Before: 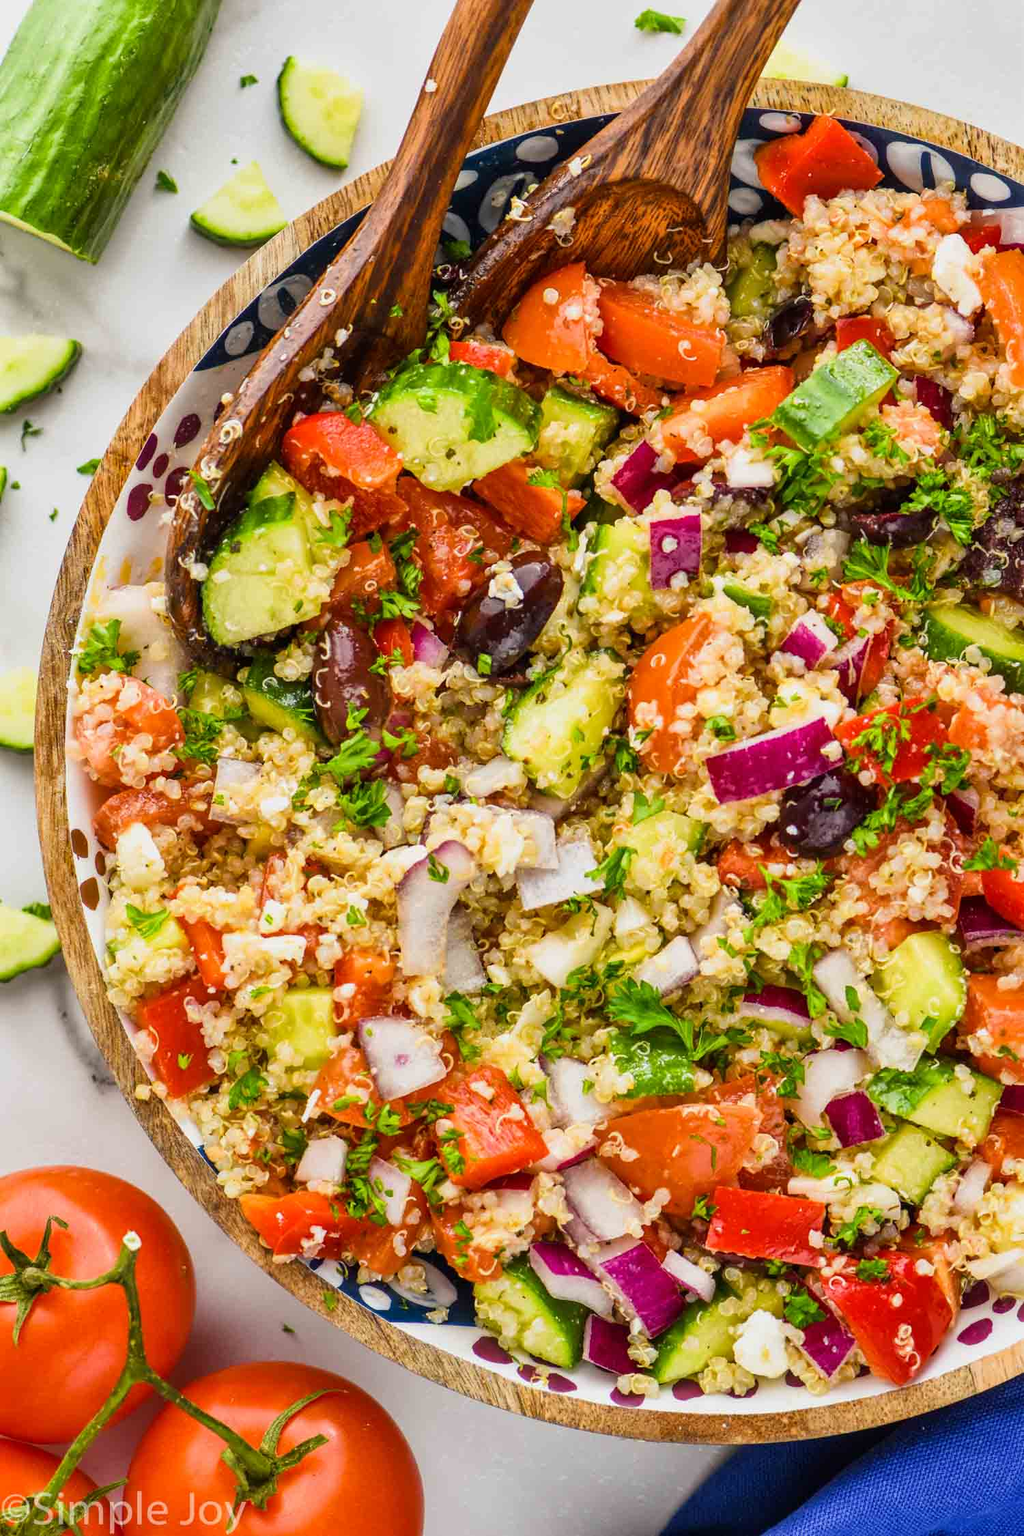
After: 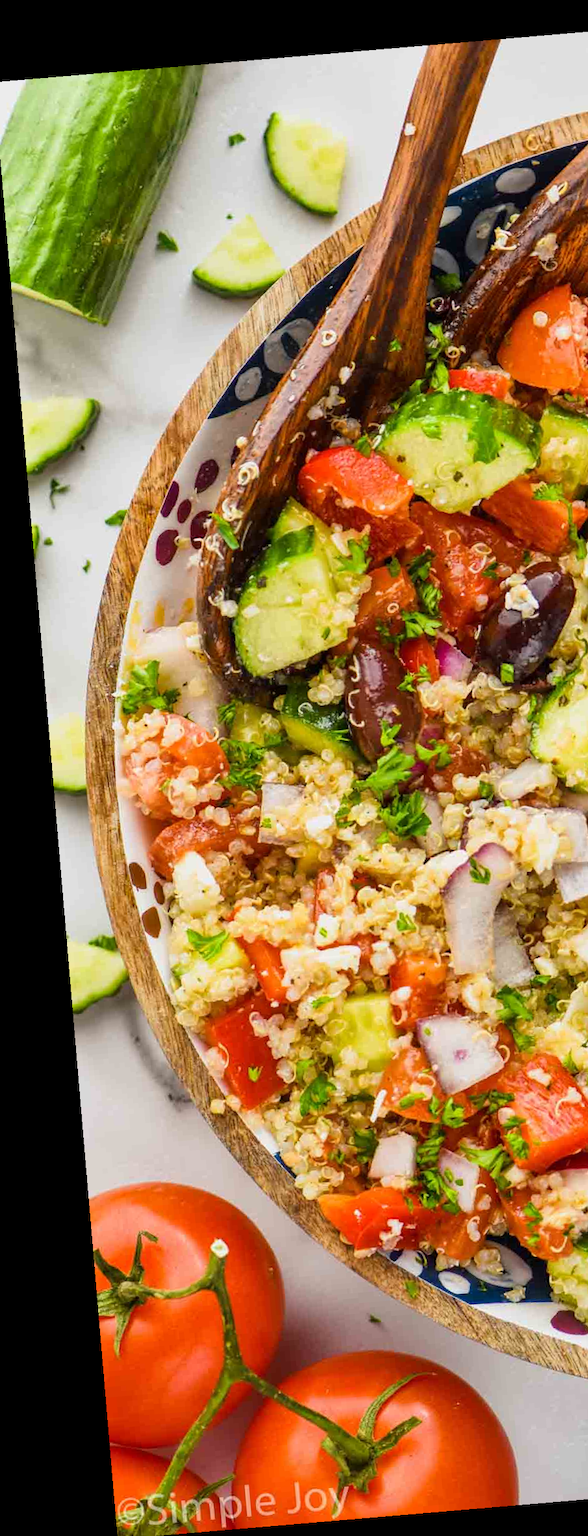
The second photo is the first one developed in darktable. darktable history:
rotate and perspective: rotation -4.86°, automatic cropping off
crop: left 0.587%, right 45.588%, bottom 0.086%
